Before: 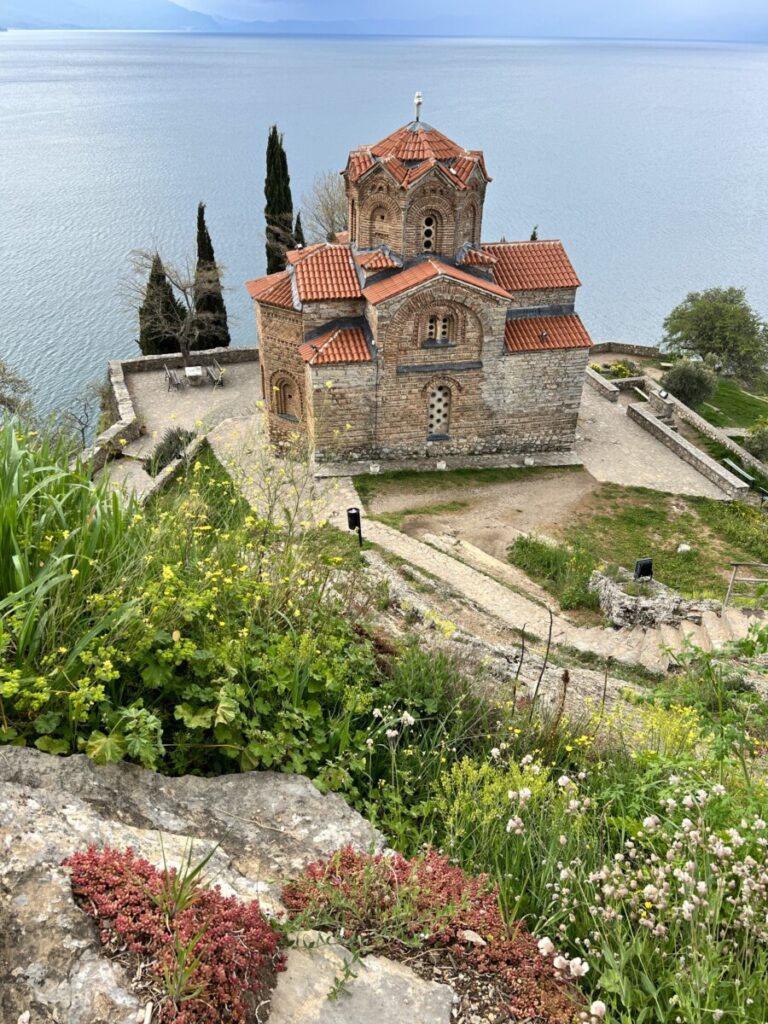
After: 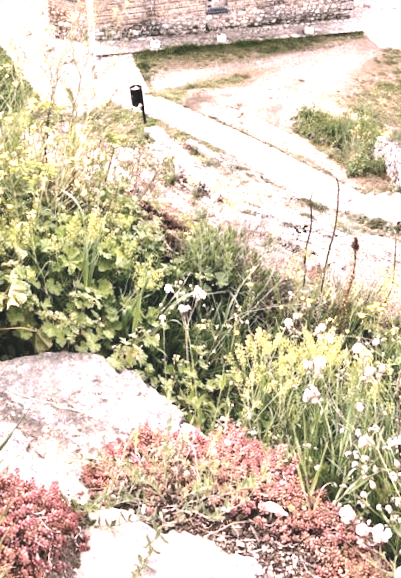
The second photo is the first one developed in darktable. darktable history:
color balance: lift [1.01, 1, 1, 1], gamma [1.097, 1, 1, 1], gain [0.85, 1, 1, 1]
exposure: black level correction 0, exposure 1.2 EV, compensate highlight preservation false
tone equalizer: -8 EV -0.417 EV, -7 EV -0.389 EV, -6 EV -0.333 EV, -5 EV -0.222 EV, -3 EV 0.222 EV, -2 EV 0.333 EV, -1 EV 0.389 EV, +0 EV 0.417 EV, edges refinement/feathering 500, mask exposure compensation -1.57 EV, preserve details no
crop: left 29.672%, top 41.786%, right 20.851%, bottom 3.487%
white balance: red 1.188, blue 1.11
rotate and perspective: rotation -2.56°, automatic cropping off
contrast brightness saturation: contrast 0.1, saturation -0.36
